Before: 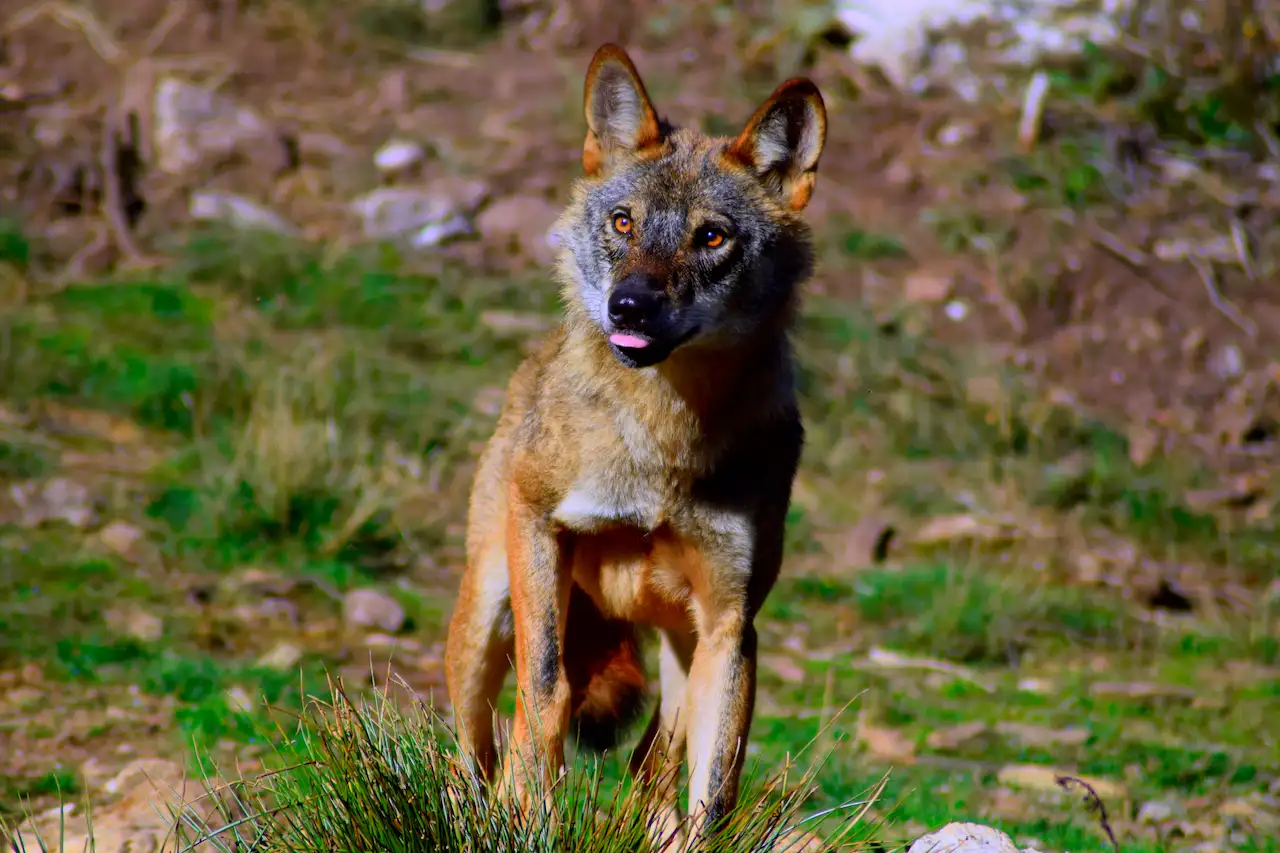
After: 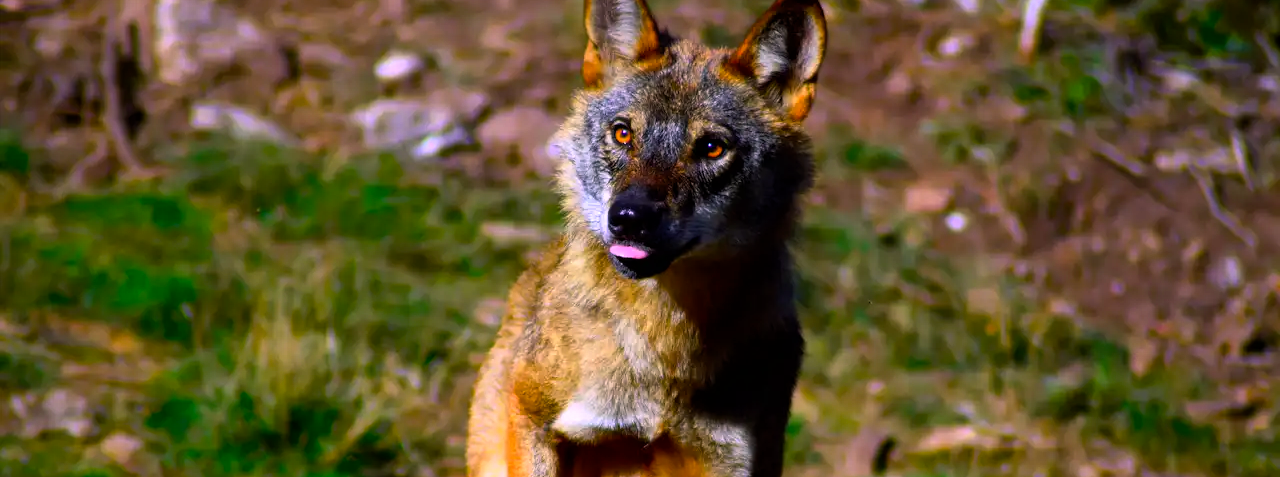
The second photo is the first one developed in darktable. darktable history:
color balance rgb: shadows lift › chroma 0.767%, shadows lift › hue 110.29°, highlights gain › chroma 0.982%, highlights gain › hue 28.1°, perceptual saturation grading › global saturation 30.253%, perceptual brilliance grading › global brilliance 14.519%, perceptual brilliance grading › shadows -35.599%, contrast 4.831%
color correction: highlights a* -0.217, highlights b* -0.08
crop and rotate: top 10.577%, bottom 33.446%
